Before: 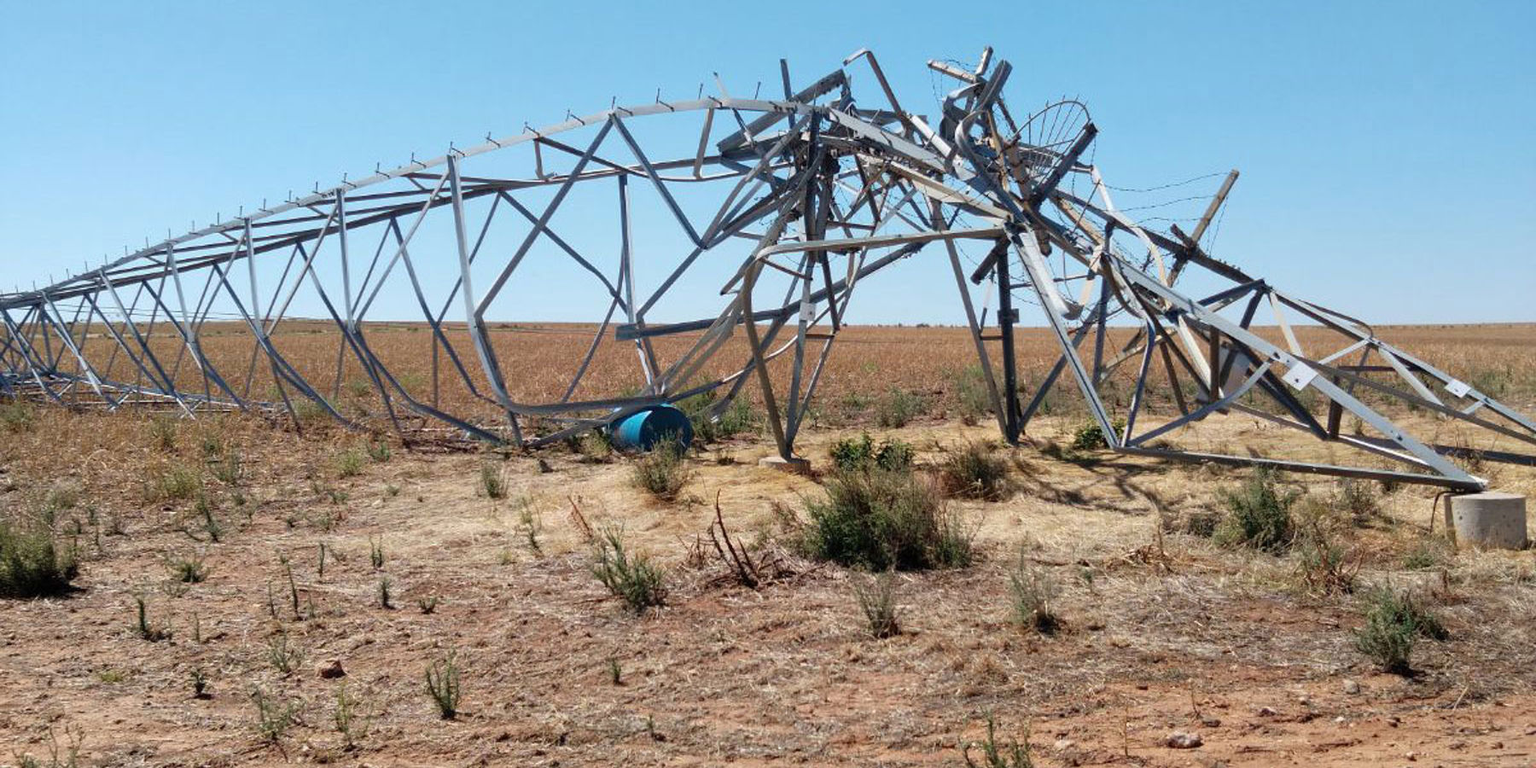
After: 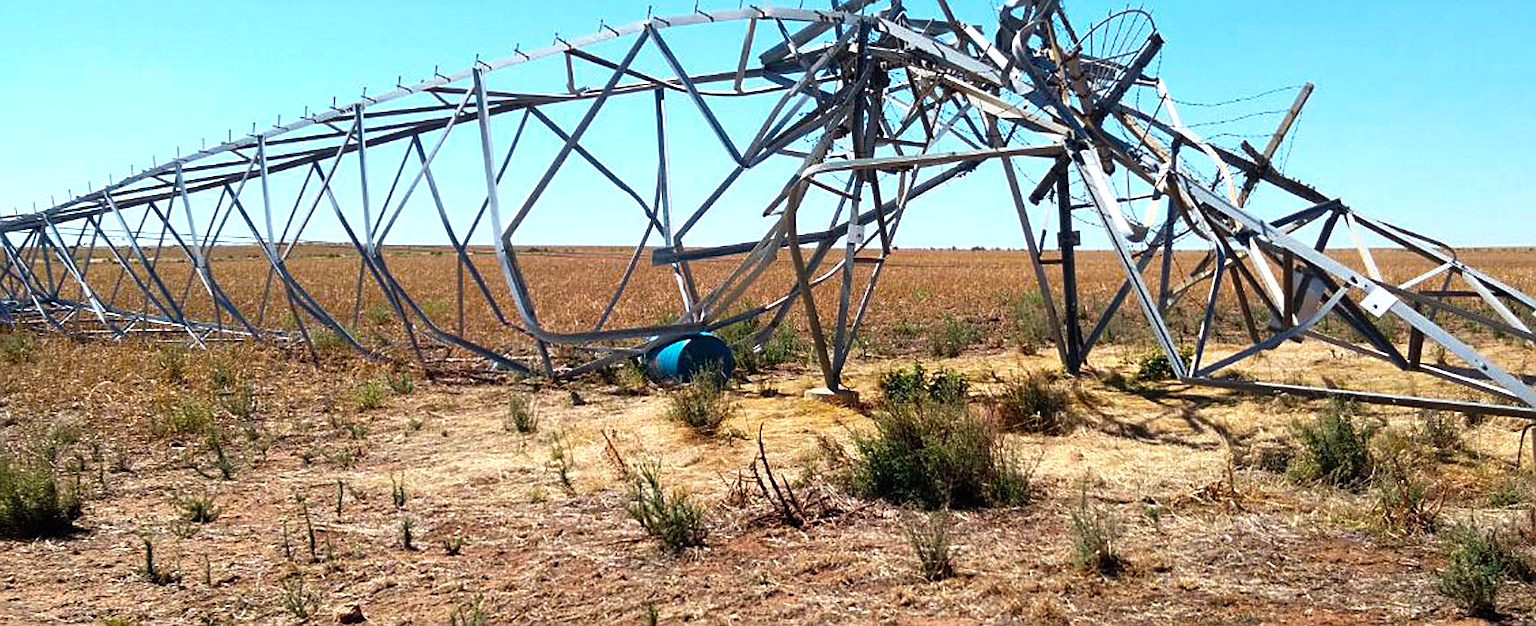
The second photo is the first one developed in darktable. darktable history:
sharpen: on, module defaults
color balance rgb: linear chroma grading › shadows -2.896%, linear chroma grading › highlights -2.958%, perceptual saturation grading › global saturation 31.323%, perceptual brilliance grading › highlights 16.462%, perceptual brilliance grading › mid-tones 6.013%, perceptual brilliance grading › shadows -15.278%, global vibrance 20%
crop and rotate: angle 0.068°, top 11.895%, right 5.563%, bottom 11.073%
